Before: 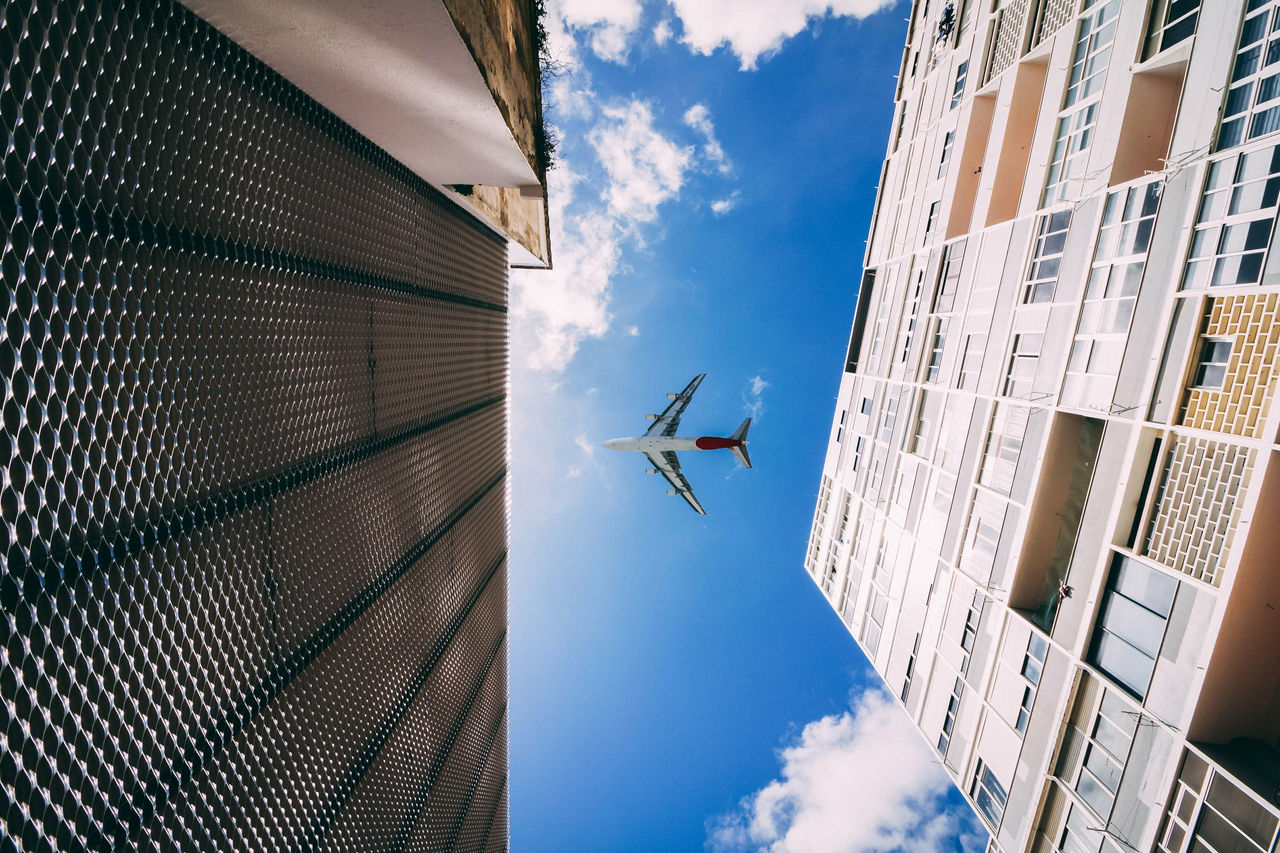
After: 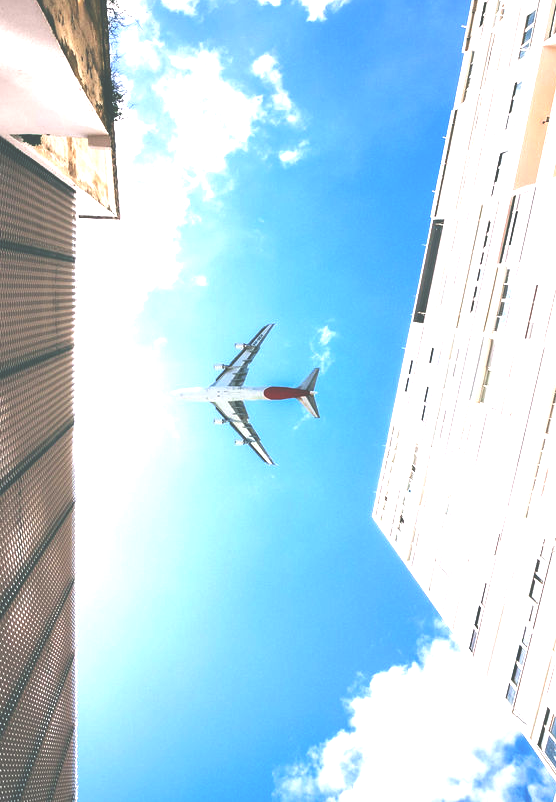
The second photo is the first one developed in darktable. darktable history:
exposure: black level correction -0.023, exposure 1.397 EV, compensate highlight preservation false
crop: left 33.809%, top 5.962%, right 22.75%
